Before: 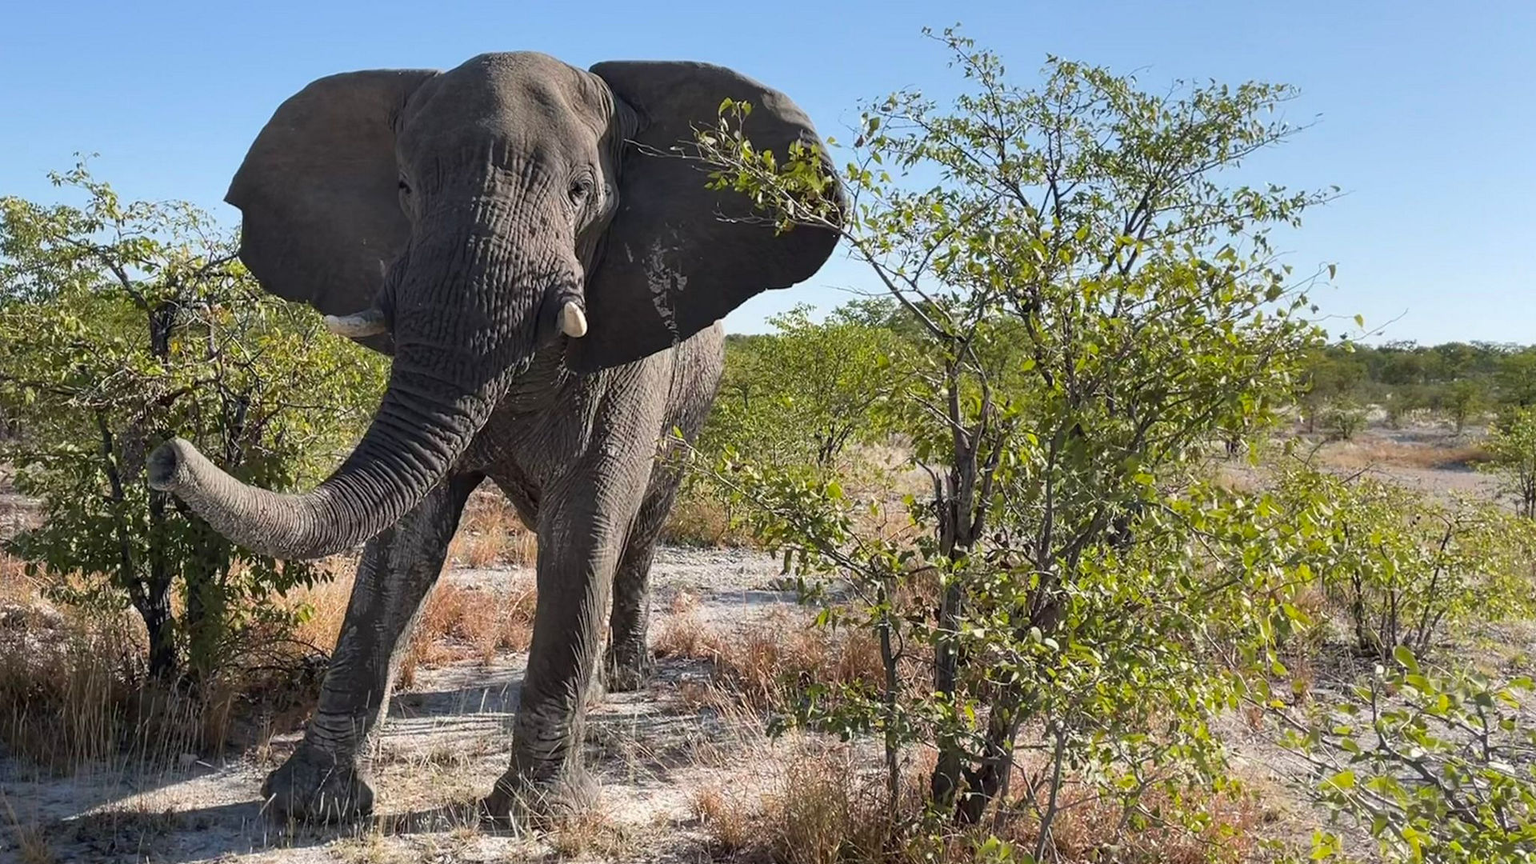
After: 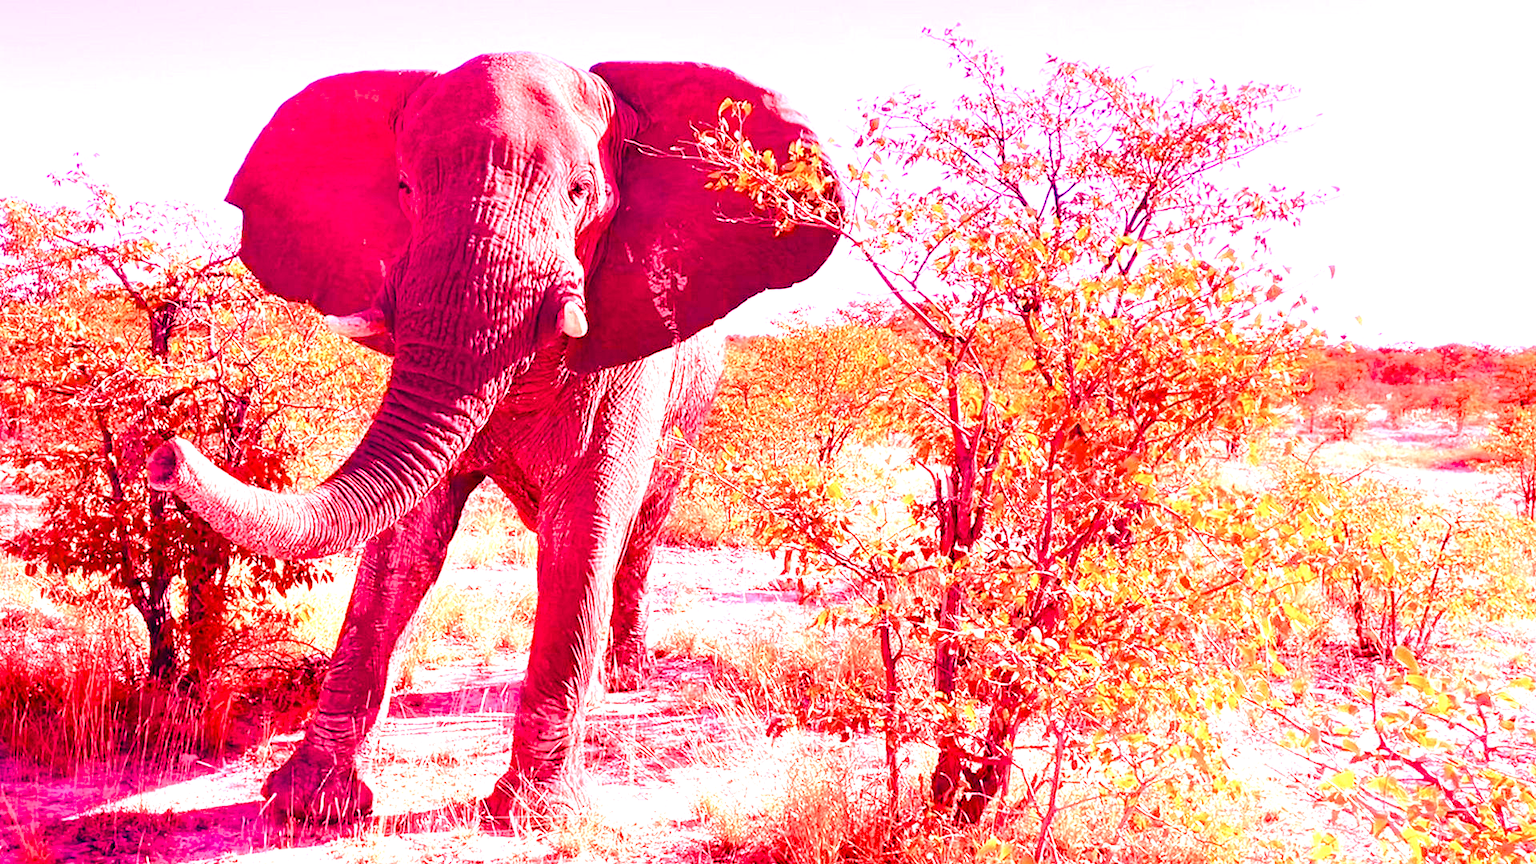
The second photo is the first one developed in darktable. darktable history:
contrast equalizer: y [[0.5, 0.5, 0.478, 0.5, 0.5, 0.5], [0.5 ×6], [0.5 ×6], [0 ×6], [0 ×6]]
exposure: exposure -0.05 EV
white balance: red 4.26, blue 1.802
velvia: strength 32%, mid-tones bias 0.2
